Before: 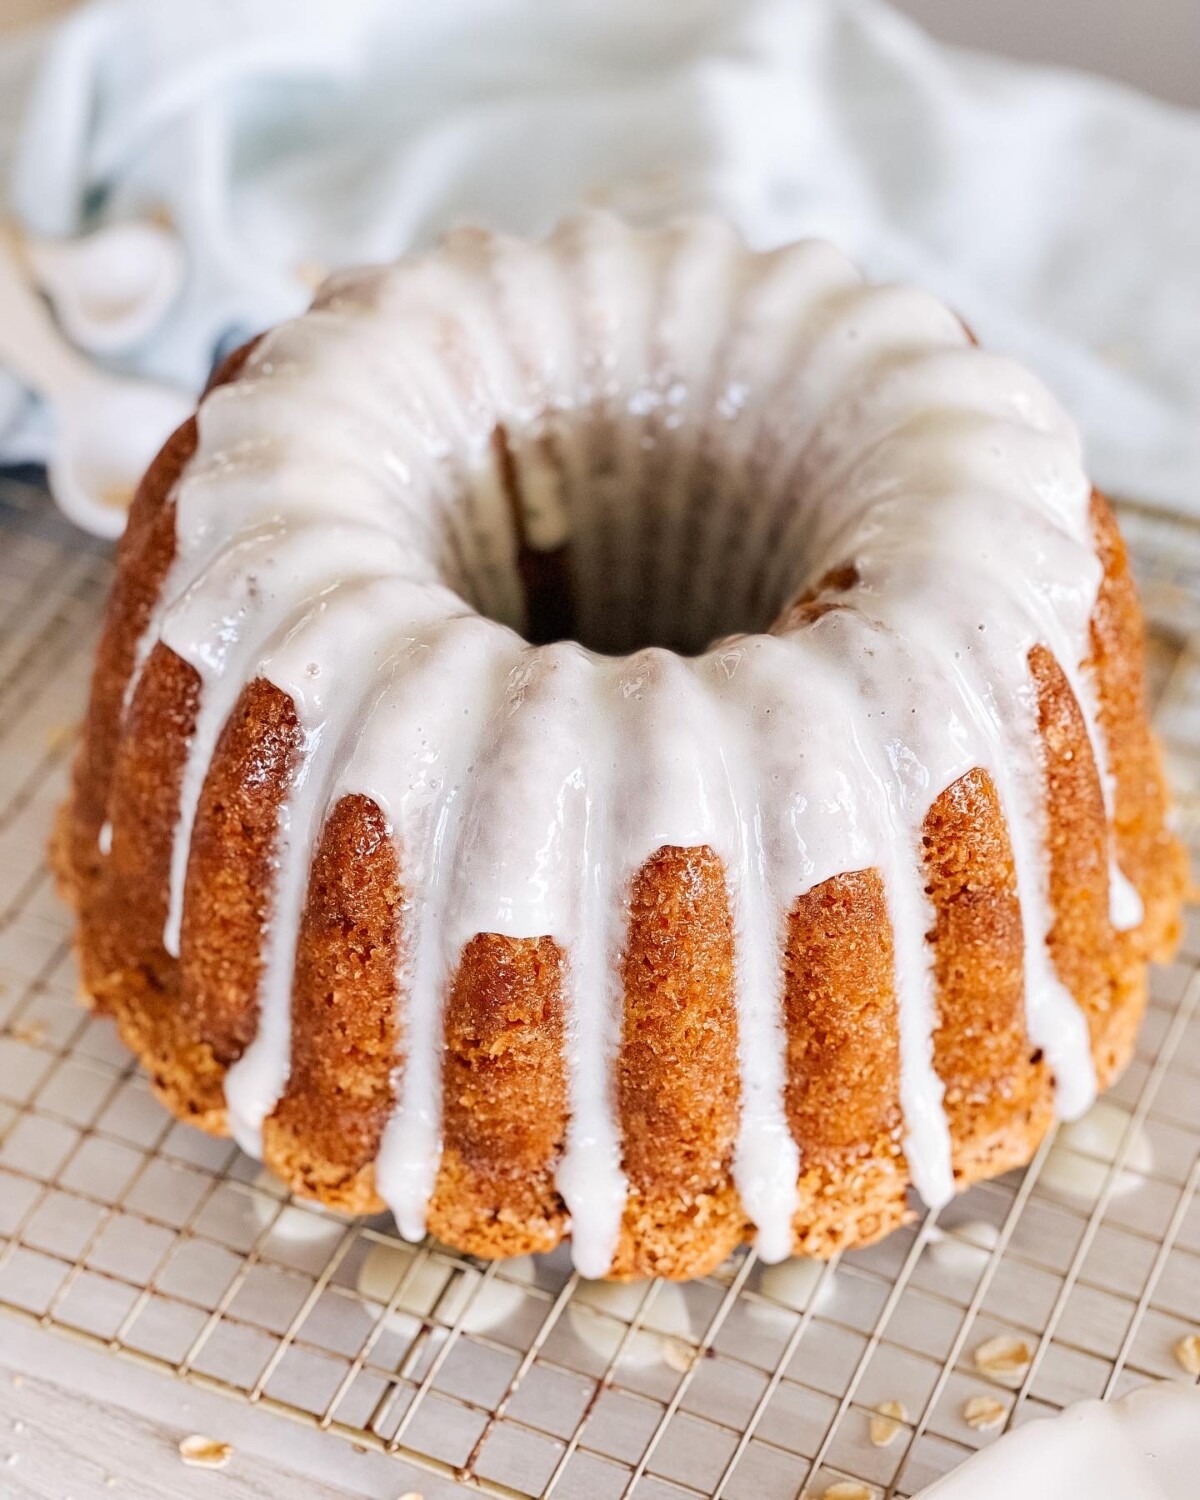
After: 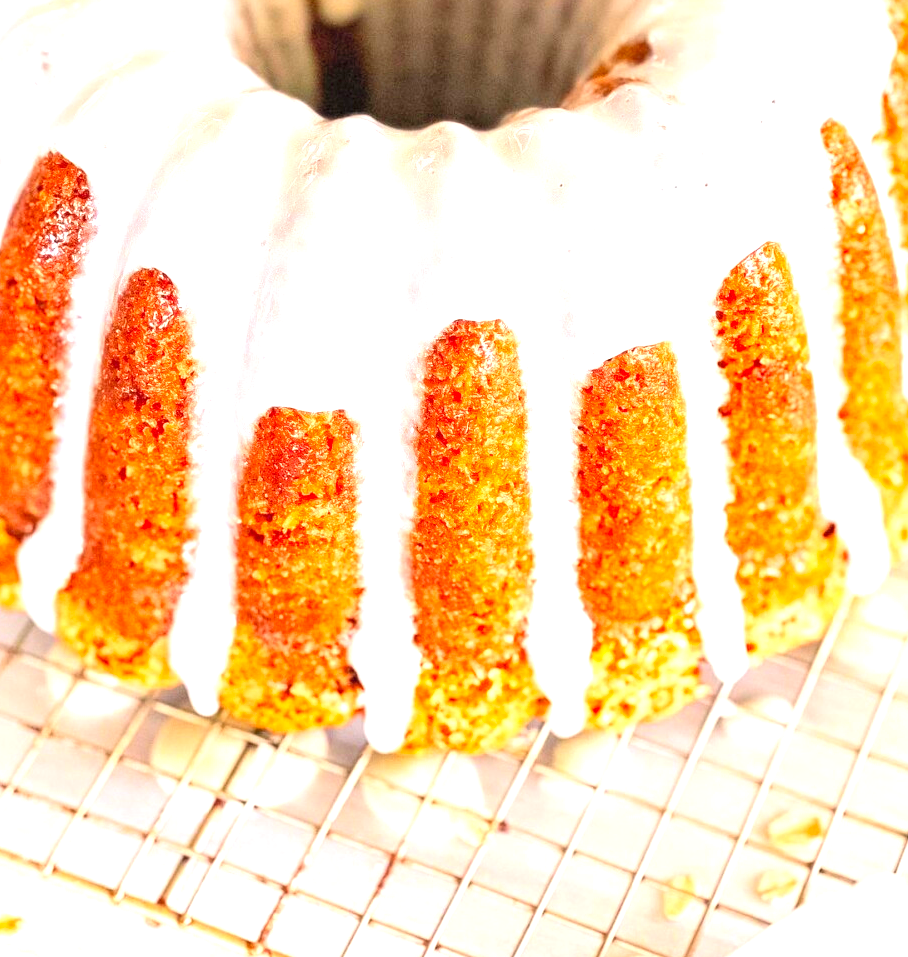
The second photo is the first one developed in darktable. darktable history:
exposure: exposure 1.25 EV, compensate exposure bias true, compensate highlight preservation false
crop and rotate: left 17.299%, top 35.115%, right 7.015%, bottom 1.024%
contrast brightness saturation: contrast 0.07, brightness 0.18, saturation 0.4
